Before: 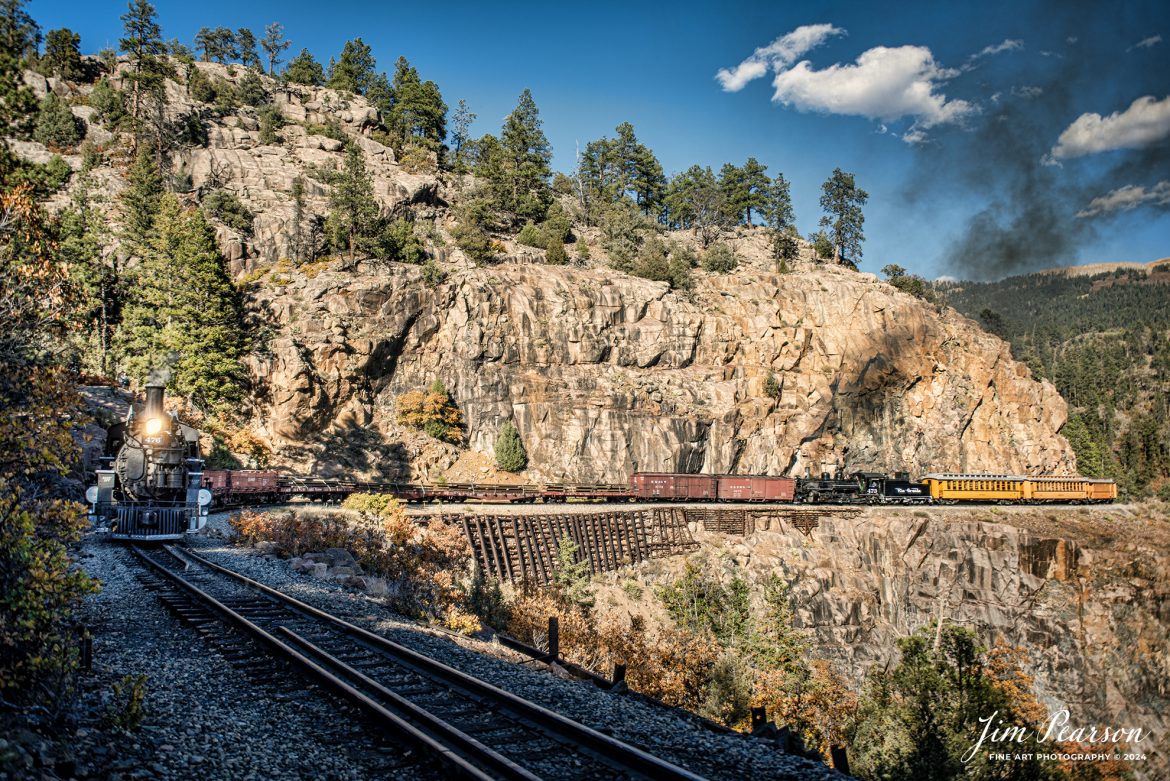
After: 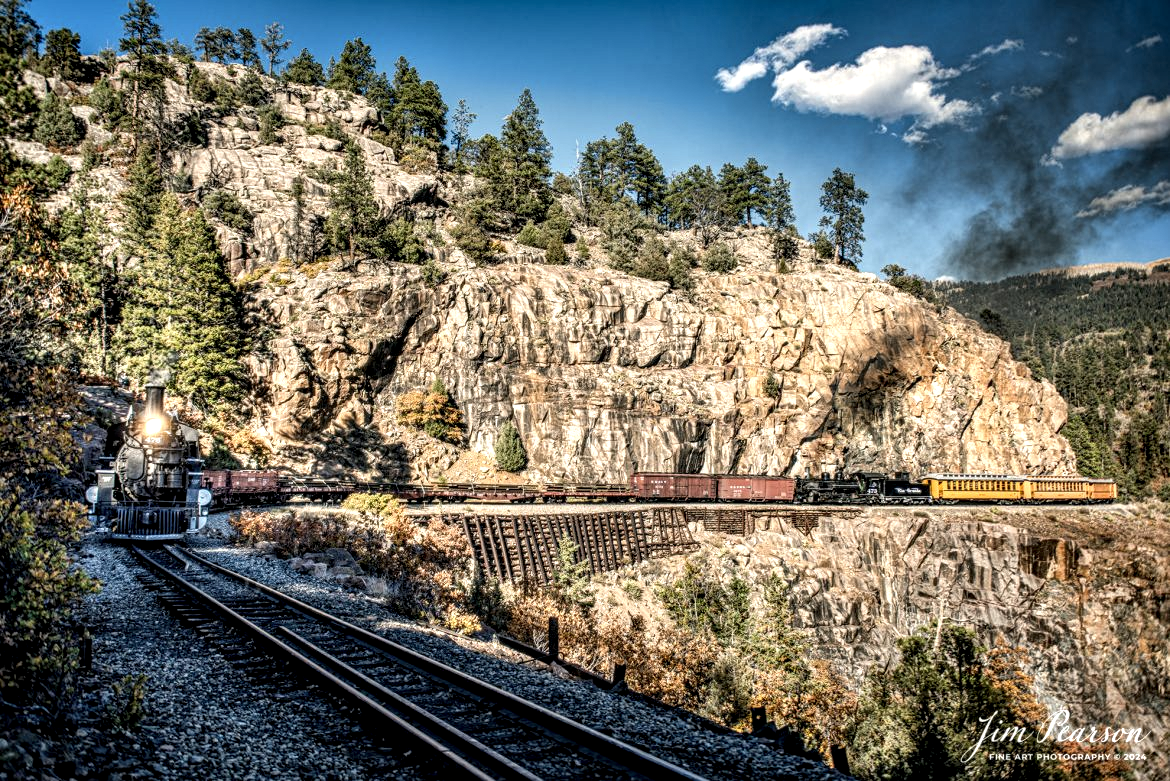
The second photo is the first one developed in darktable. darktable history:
local contrast: highlights 65%, shadows 54%, detail 169%, midtone range 0.517
